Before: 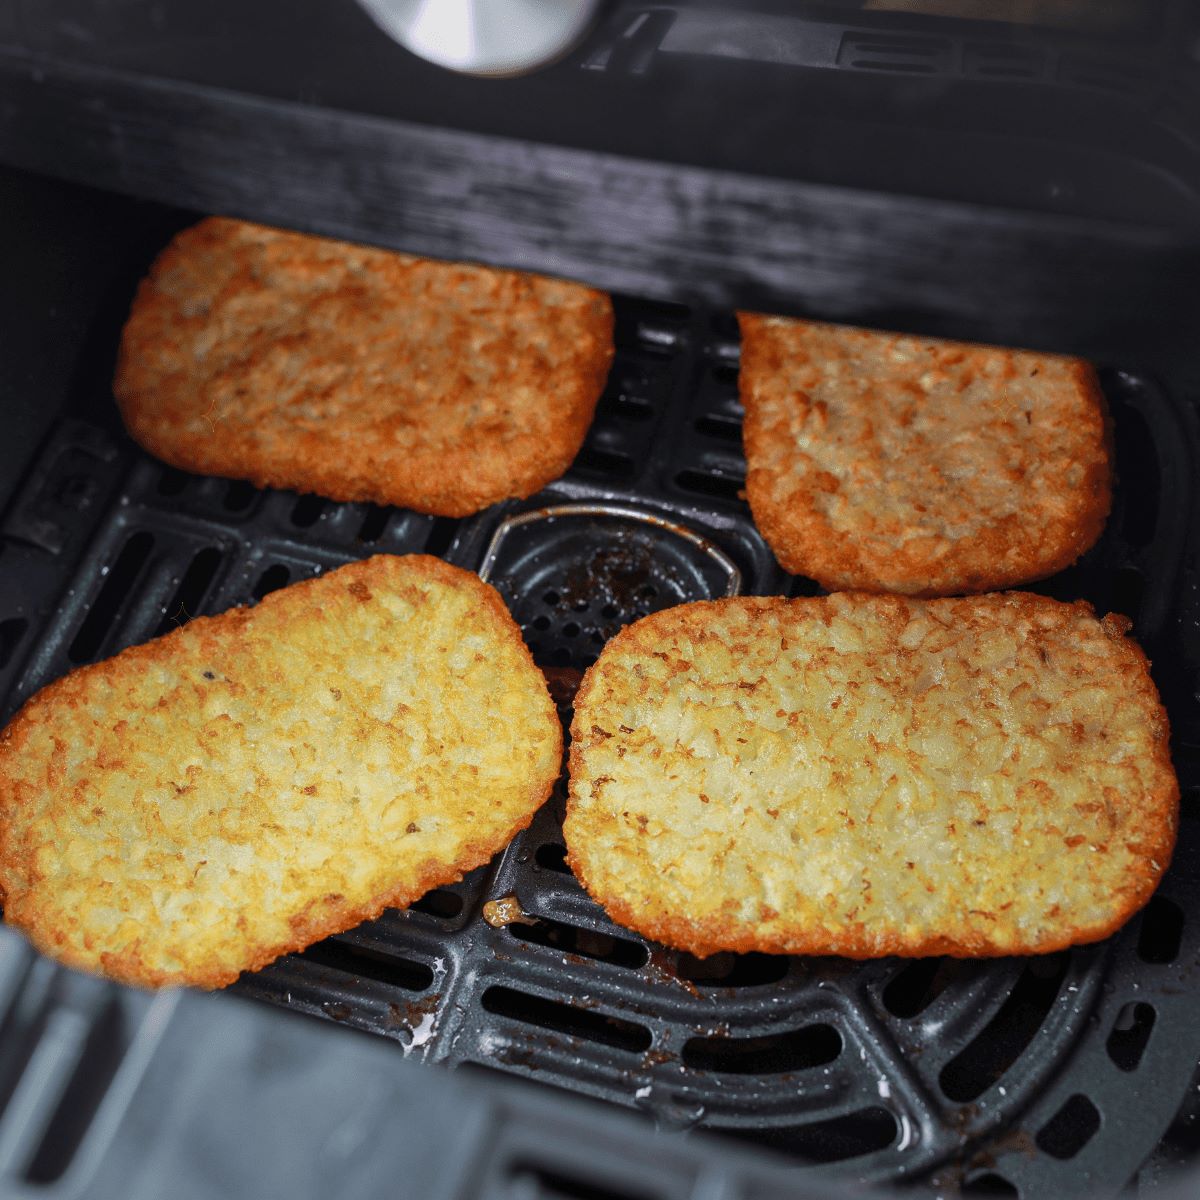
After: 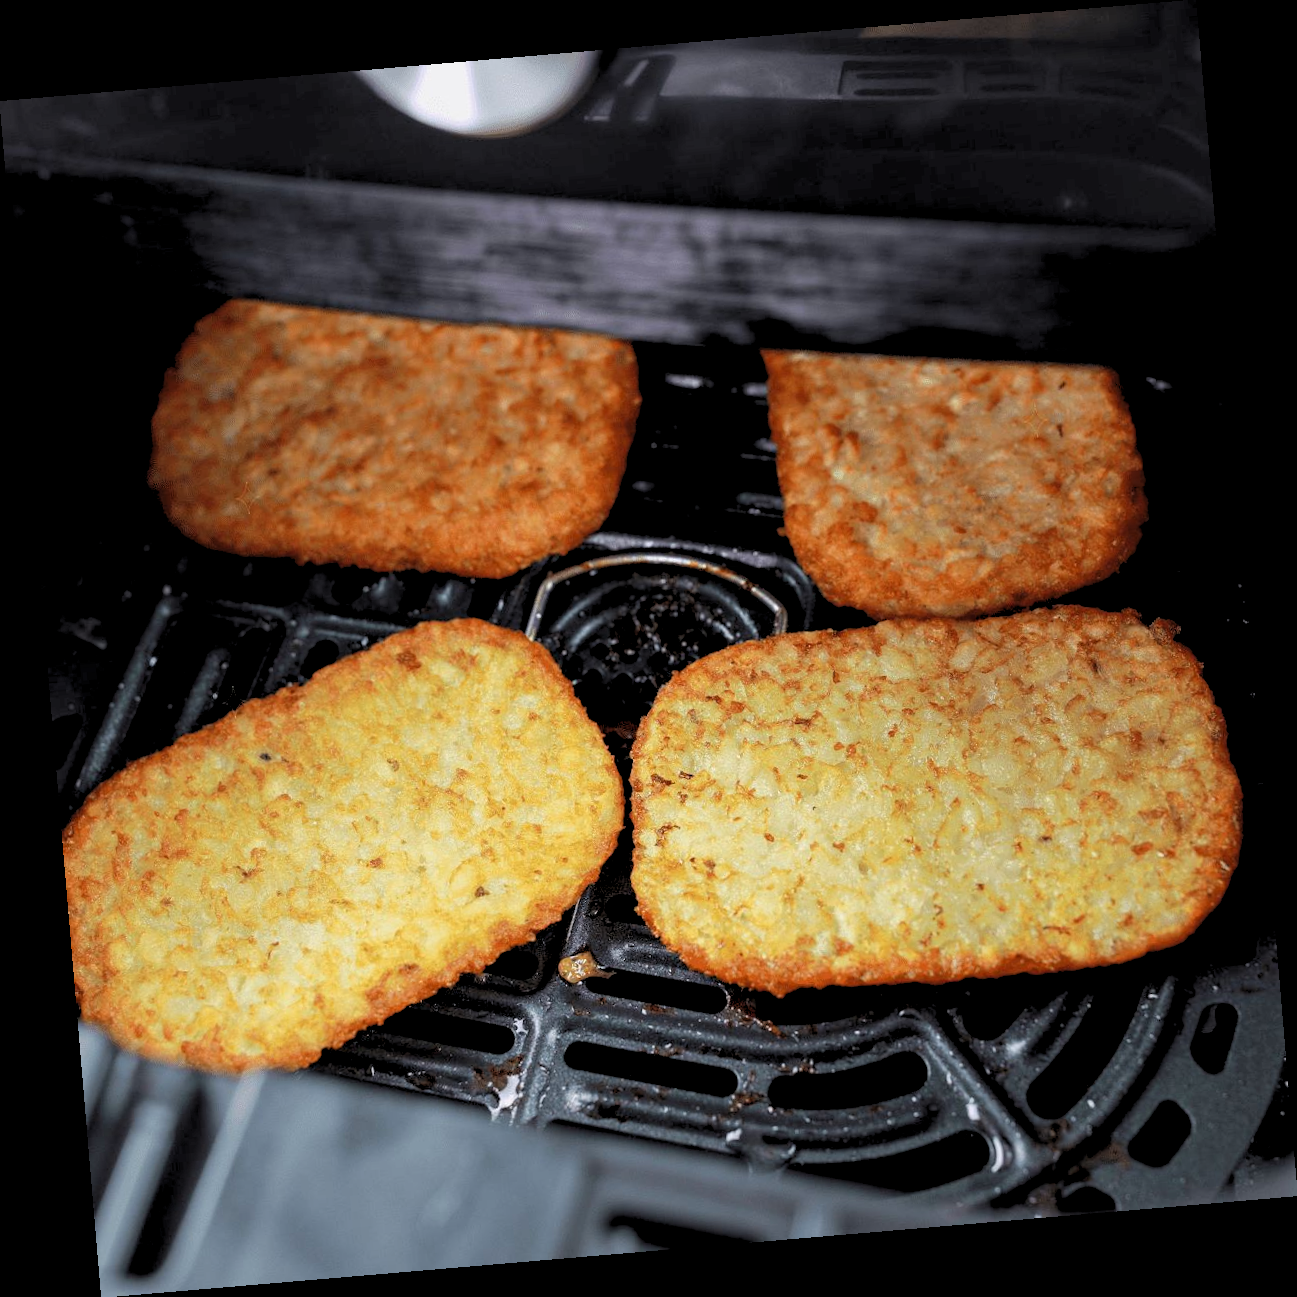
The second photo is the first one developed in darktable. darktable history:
rotate and perspective: rotation -4.86°, automatic cropping off
rgb levels: levels [[0.013, 0.434, 0.89], [0, 0.5, 1], [0, 0.5, 1]]
